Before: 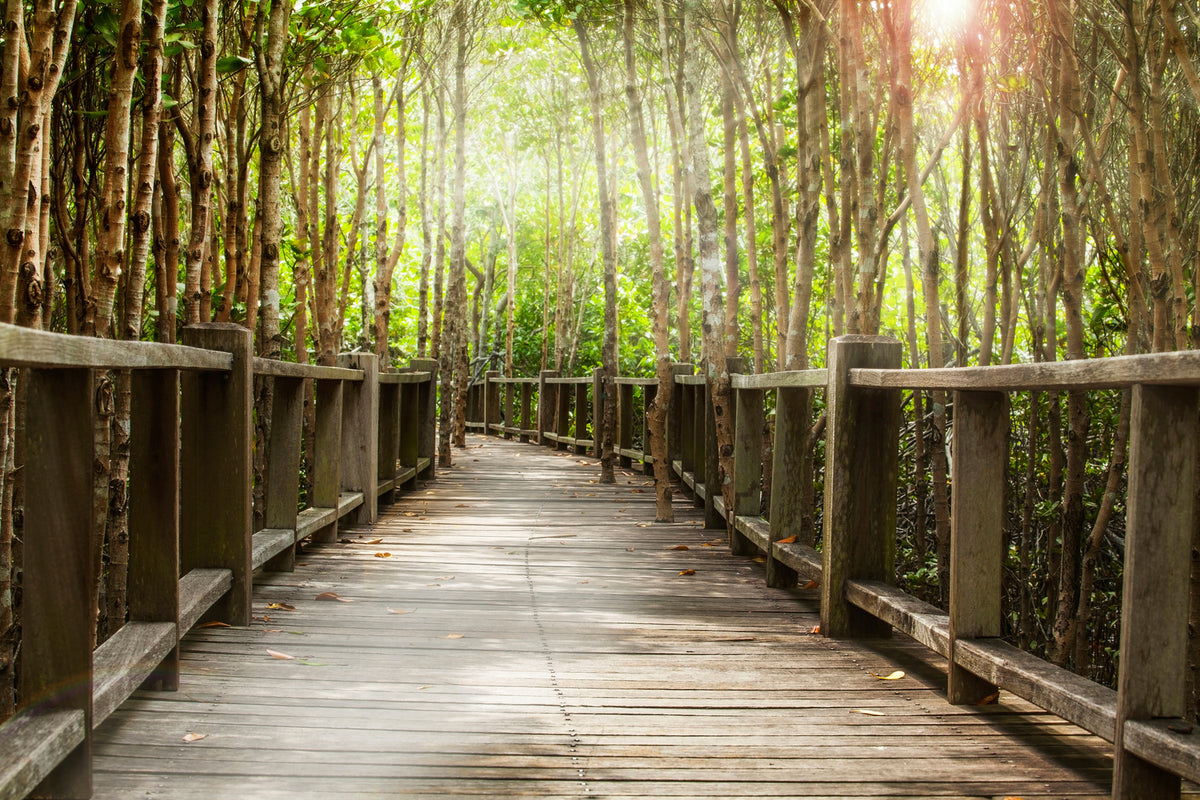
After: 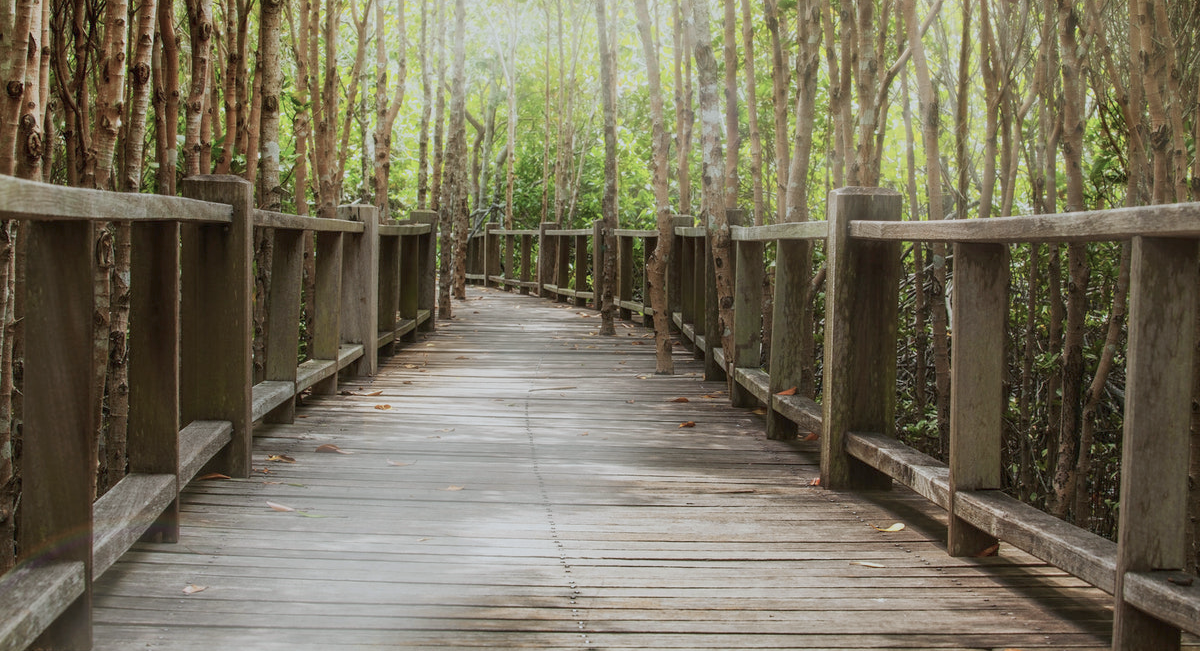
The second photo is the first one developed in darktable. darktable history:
color balance rgb: perceptual saturation grading › global saturation -27.94%, hue shift -2.27°, contrast -21.26%
white balance: red 0.967, blue 1.049
crop and rotate: top 18.507%
